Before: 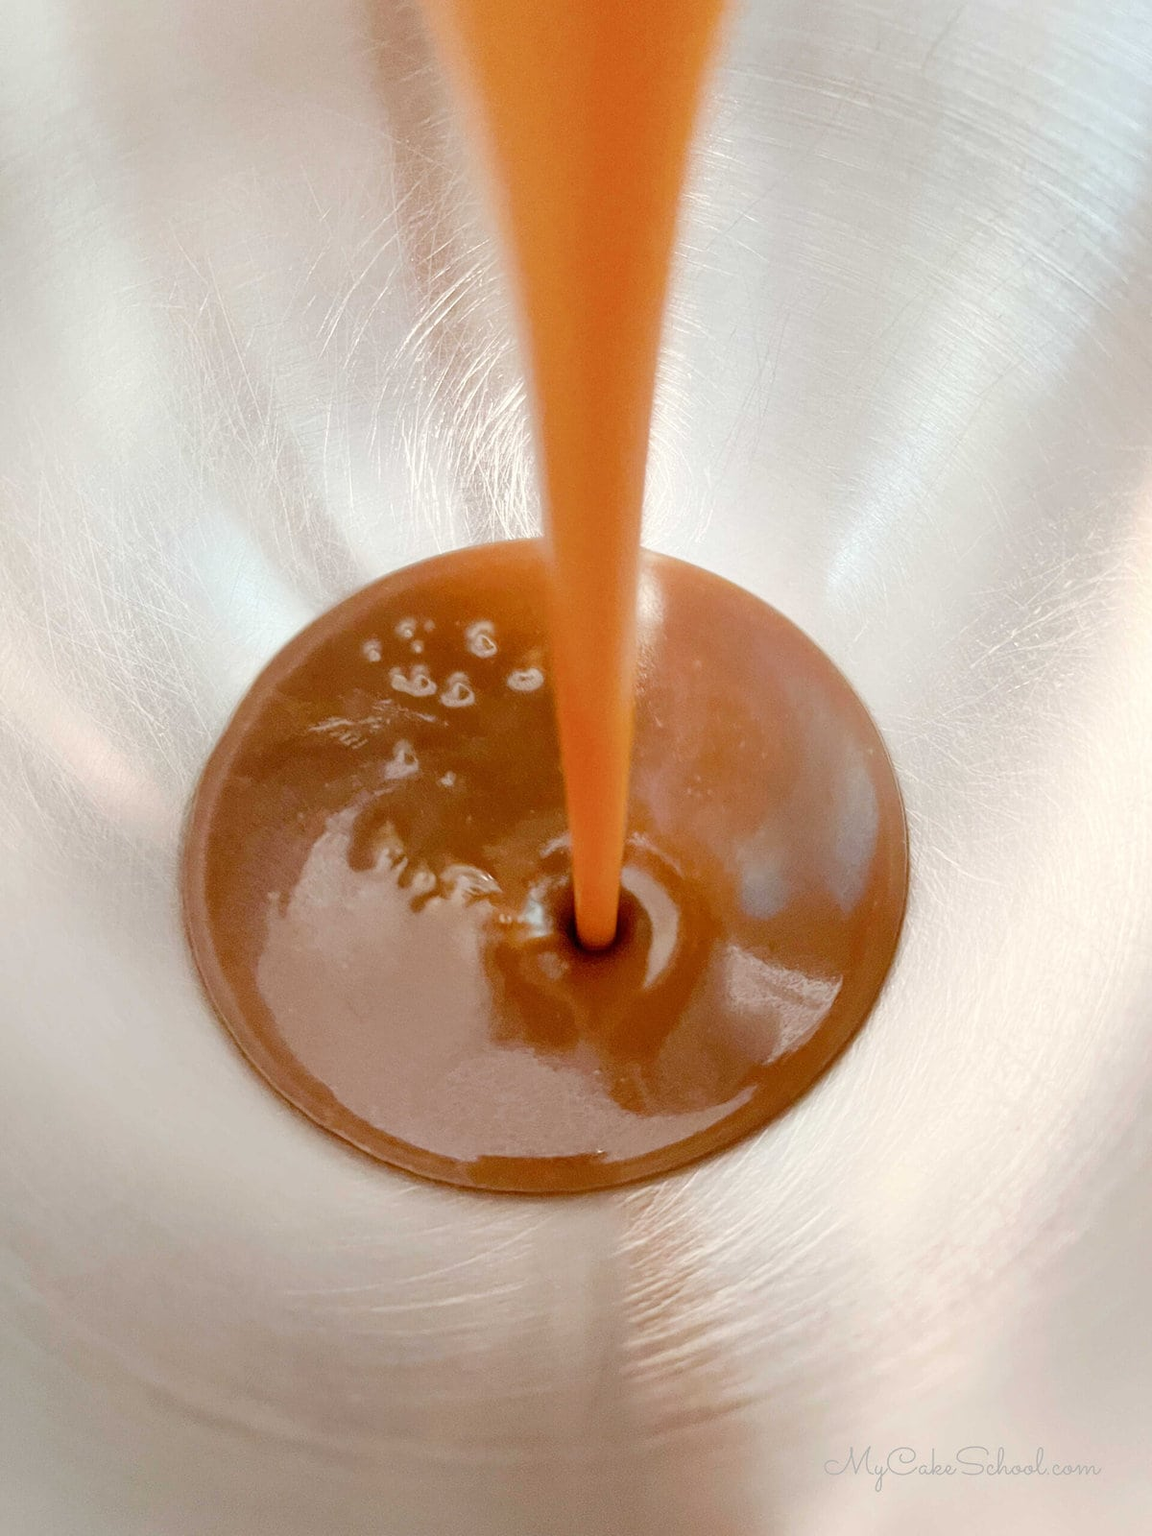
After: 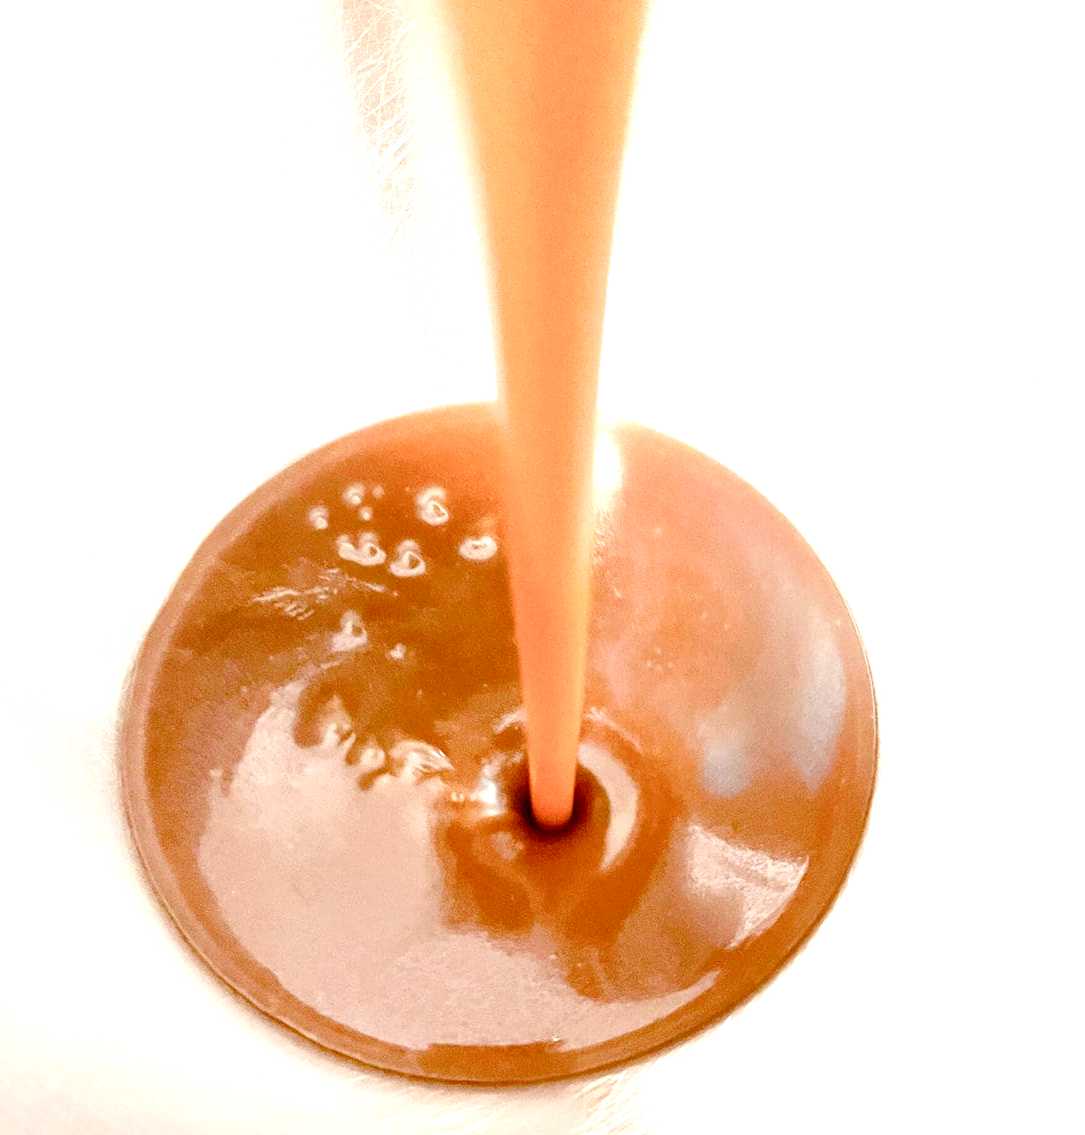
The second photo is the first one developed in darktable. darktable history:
exposure: black level correction 0, exposure 1.194 EV, compensate highlight preservation false
crop: left 5.789%, top 10.046%, right 3.774%, bottom 18.958%
color balance rgb: highlights gain › chroma 1.029%, highlights gain › hue 70.6°, linear chroma grading › global chroma 0.293%, perceptual saturation grading › global saturation 20%, perceptual saturation grading › highlights -50.227%, perceptual saturation grading › shadows 30.439%, global vibrance 20%
